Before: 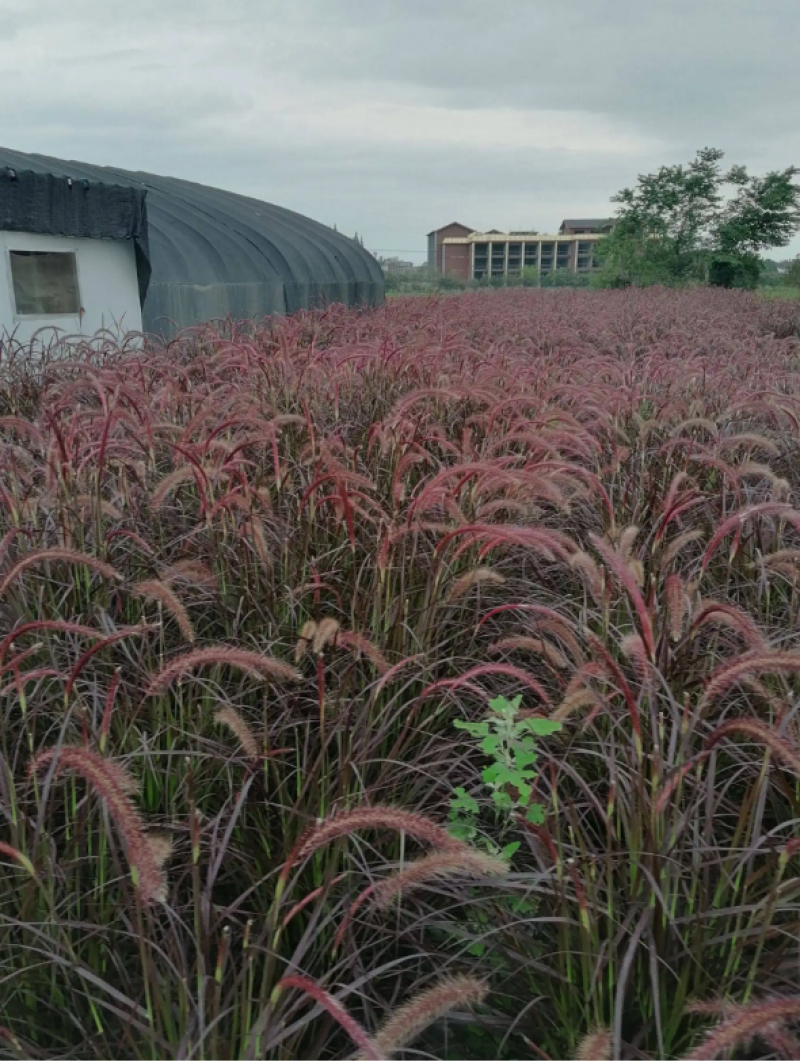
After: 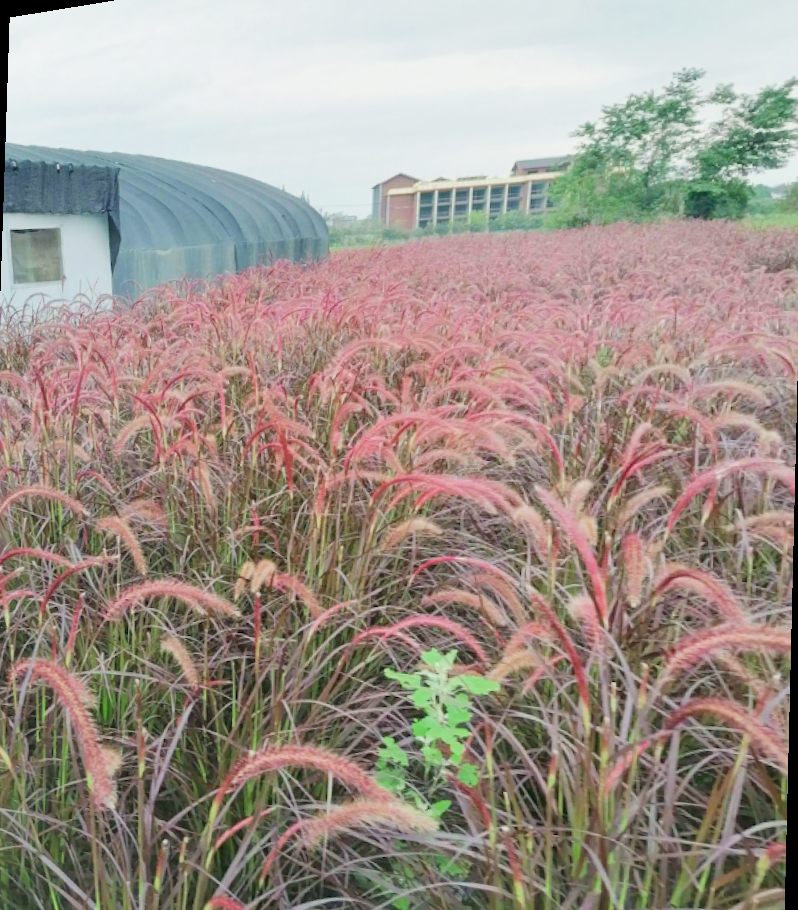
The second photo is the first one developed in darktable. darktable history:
velvia: strength 9.25%
filmic rgb: middle gray luminance 4.29%, black relative exposure -13 EV, white relative exposure 5 EV, threshold 6 EV, target black luminance 0%, hardness 5.19, latitude 59.69%, contrast 0.767, highlights saturation mix 5%, shadows ↔ highlights balance 25.95%, add noise in highlights 0, color science v3 (2019), use custom middle-gray values true, iterations of high-quality reconstruction 0, contrast in highlights soft, enable highlight reconstruction true
rotate and perspective: rotation 1.69°, lens shift (vertical) -0.023, lens shift (horizontal) -0.291, crop left 0.025, crop right 0.988, crop top 0.092, crop bottom 0.842
